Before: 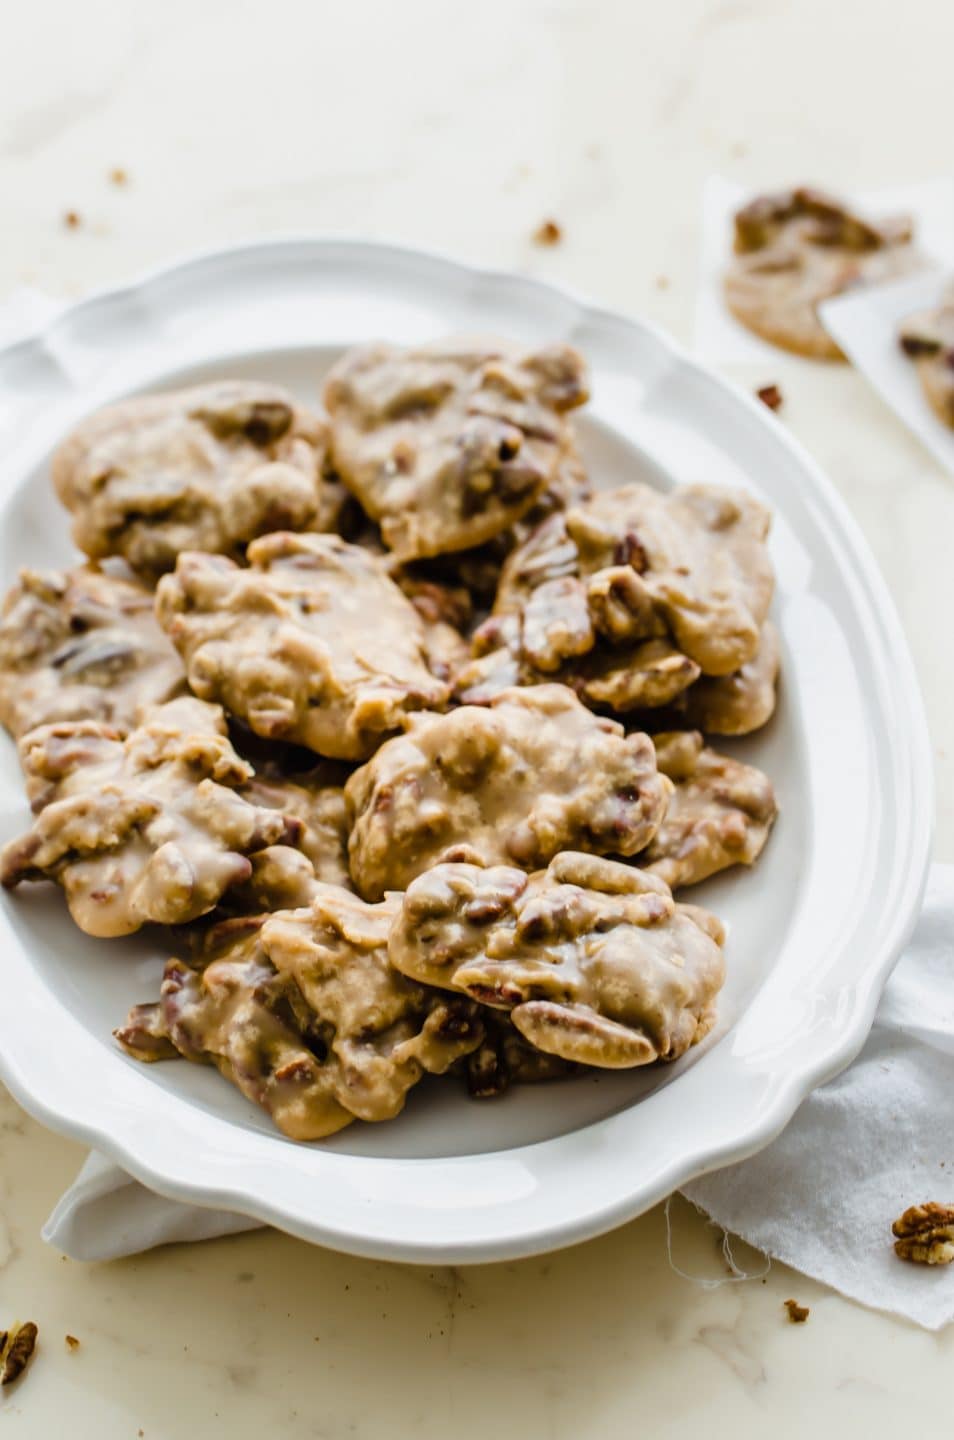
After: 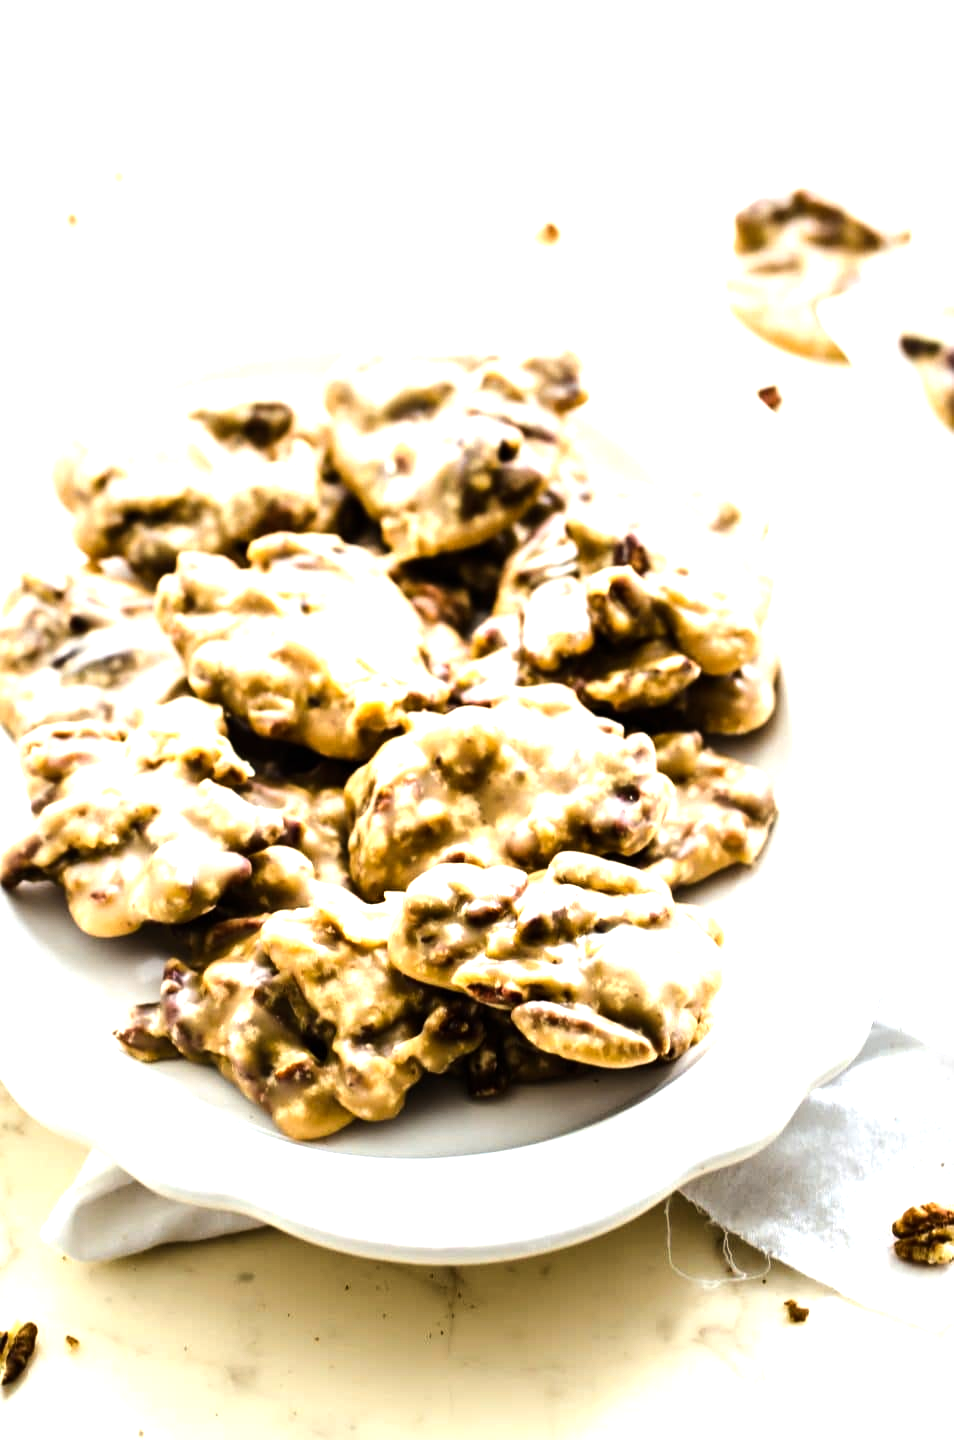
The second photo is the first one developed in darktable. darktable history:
exposure: black level correction 0.001, exposure 0.5 EV, compensate exposure bias true, compensate highlight preservation false
tone equalizer: -8 EV -1.08 EV, -7 EV -1.01 EV, -6 EV -0.867 EV, -5 EV -0.578 EV, -3 EV 0.578 EV, -2 EV 0.867 EV, -1 EV 1.01 EV, +0 EV 1.08 EV, edges refinement/feathering 500, mask exposure compensation -1.57 EV, preserve details no
